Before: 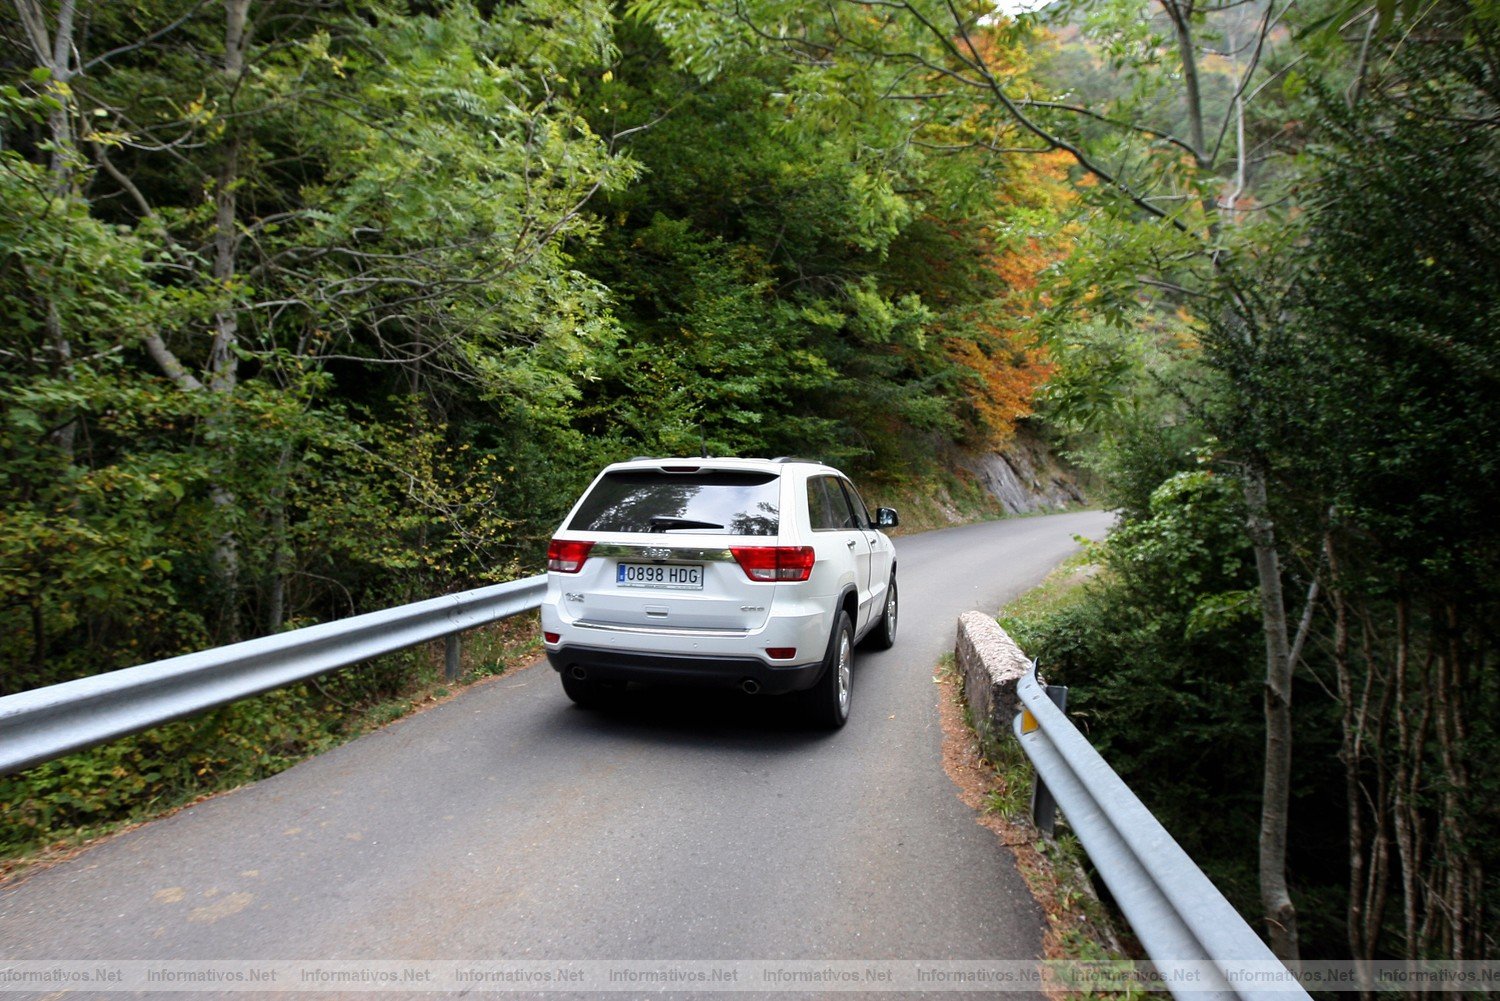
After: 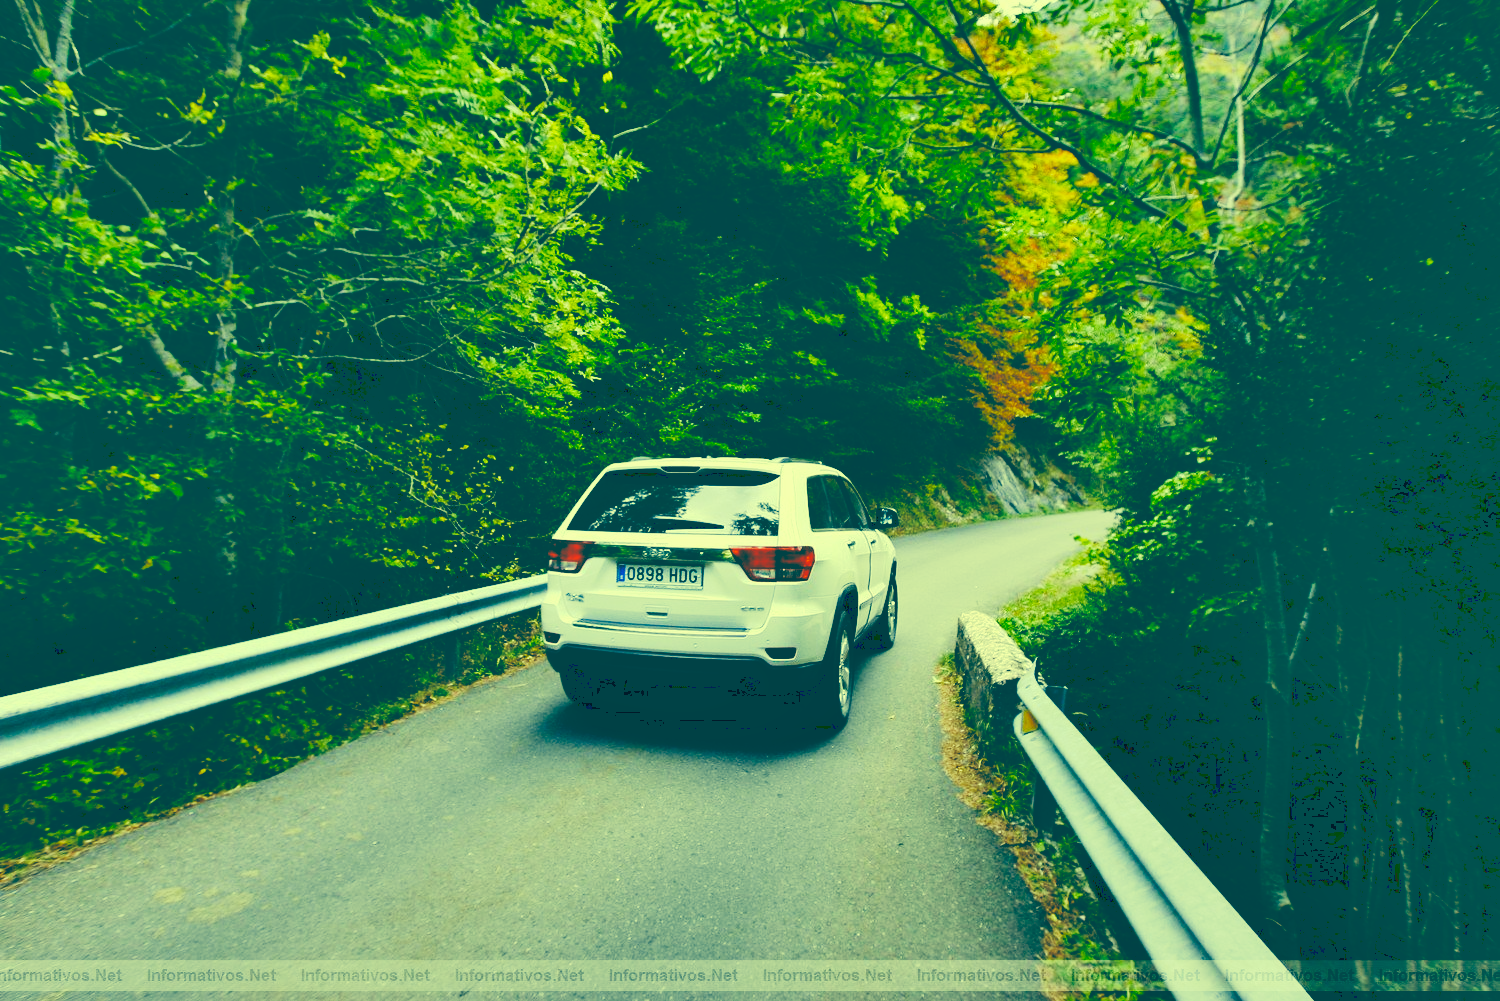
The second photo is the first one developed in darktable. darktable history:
color correction: highlights a* -15.58, highlights b* 40, shadows a* -40, shadows b* -26.18
shadows and highlights: radius 100.41, shadows 50.55, highlights -64.36, highlights color adjustment 49.82%, soften with gaussian
white balance: emerald 1
tone curve: curves: ch0 [(0, 0) (0.003, 0.231) (0.011, 0.231) (0.025, 0.231) (0.044, 0.231) (0.069, 0.231) (0.1, 0.234) (0.136, 0.239) (0.177, 0.243) (0.224, 0.247) (0.277, 0.265) (0.335, 0.311) (0.399, 0.389) (0.468, 0.507) (0.543, 0.634) (0.623, 0.74) (0.709, 0.83) (0.801, 0.889) (0.898, 0.93) (1, 1)], preserve colors none
